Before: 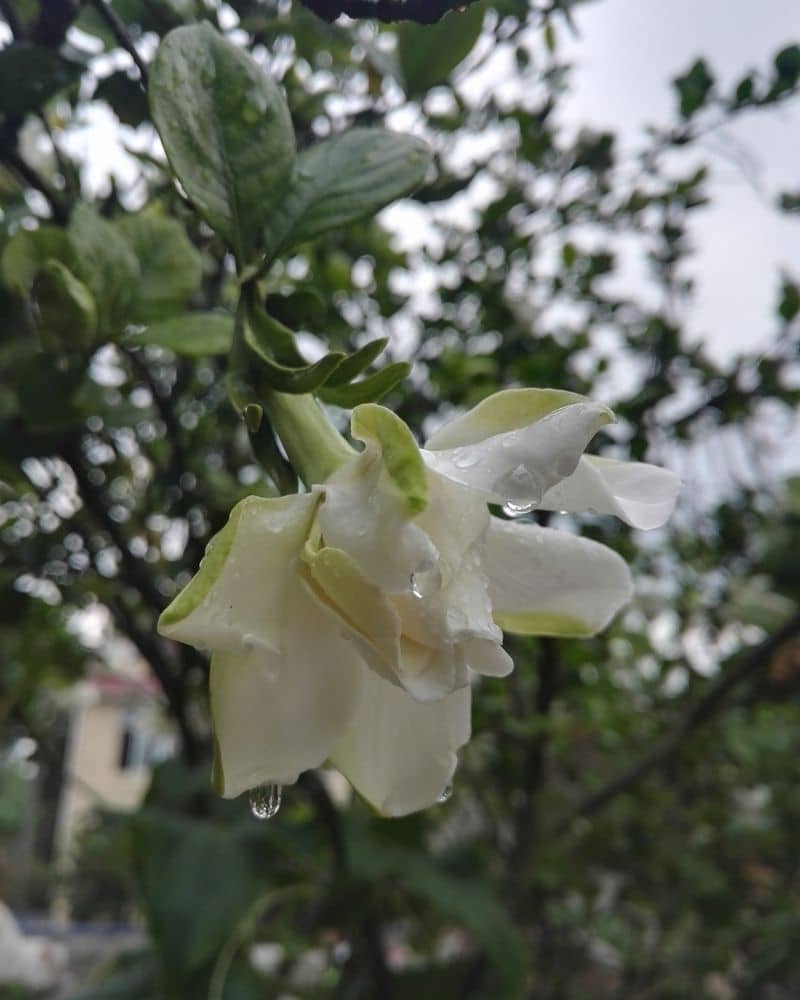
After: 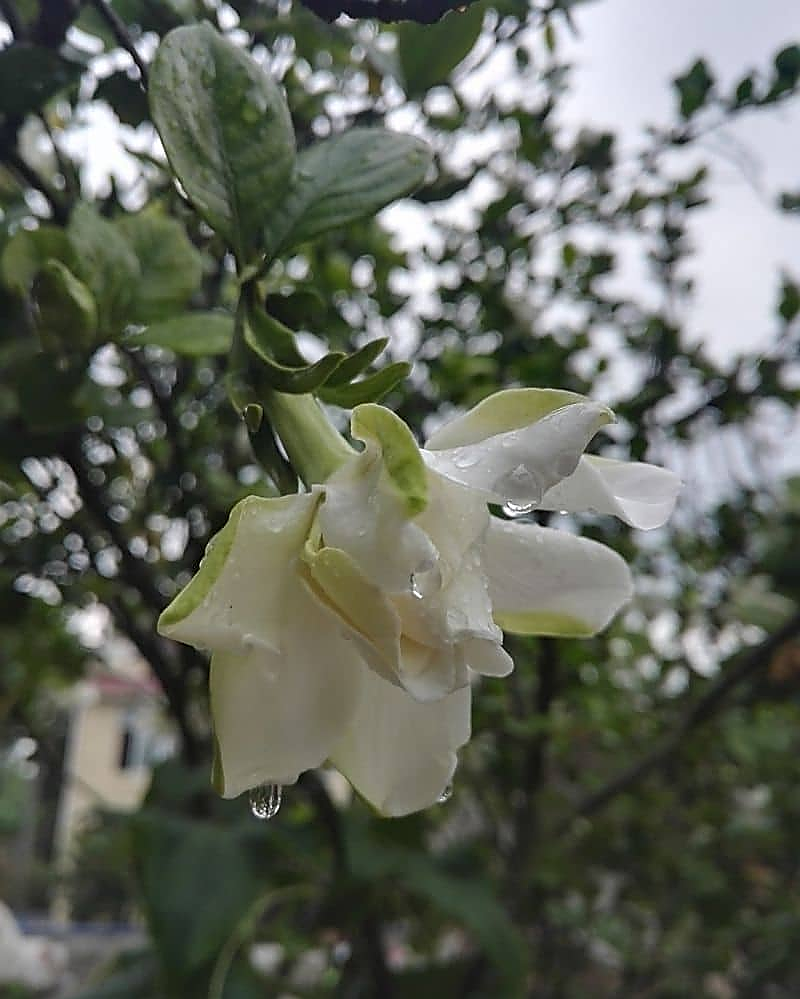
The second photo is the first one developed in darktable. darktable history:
sharpen: radius 1.4, amount 1.25, threshold 0.7
crop: bottom 0.071%
